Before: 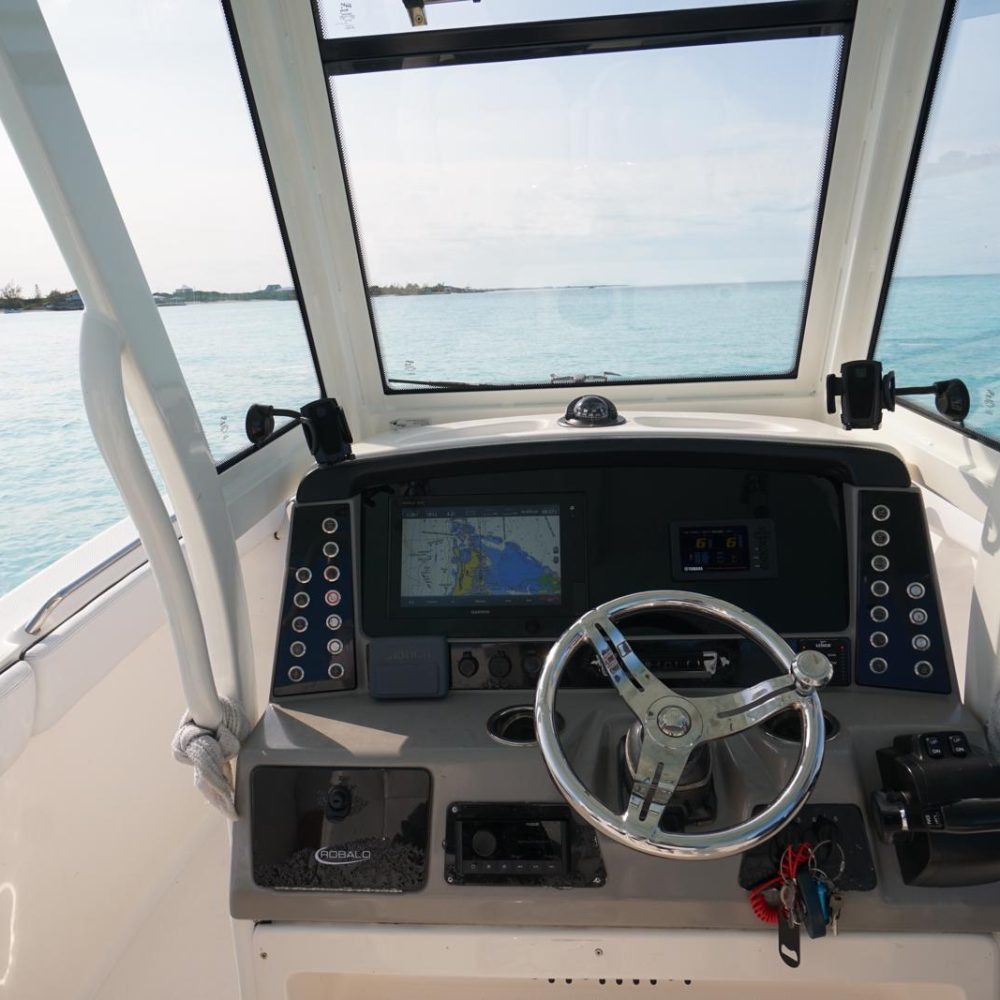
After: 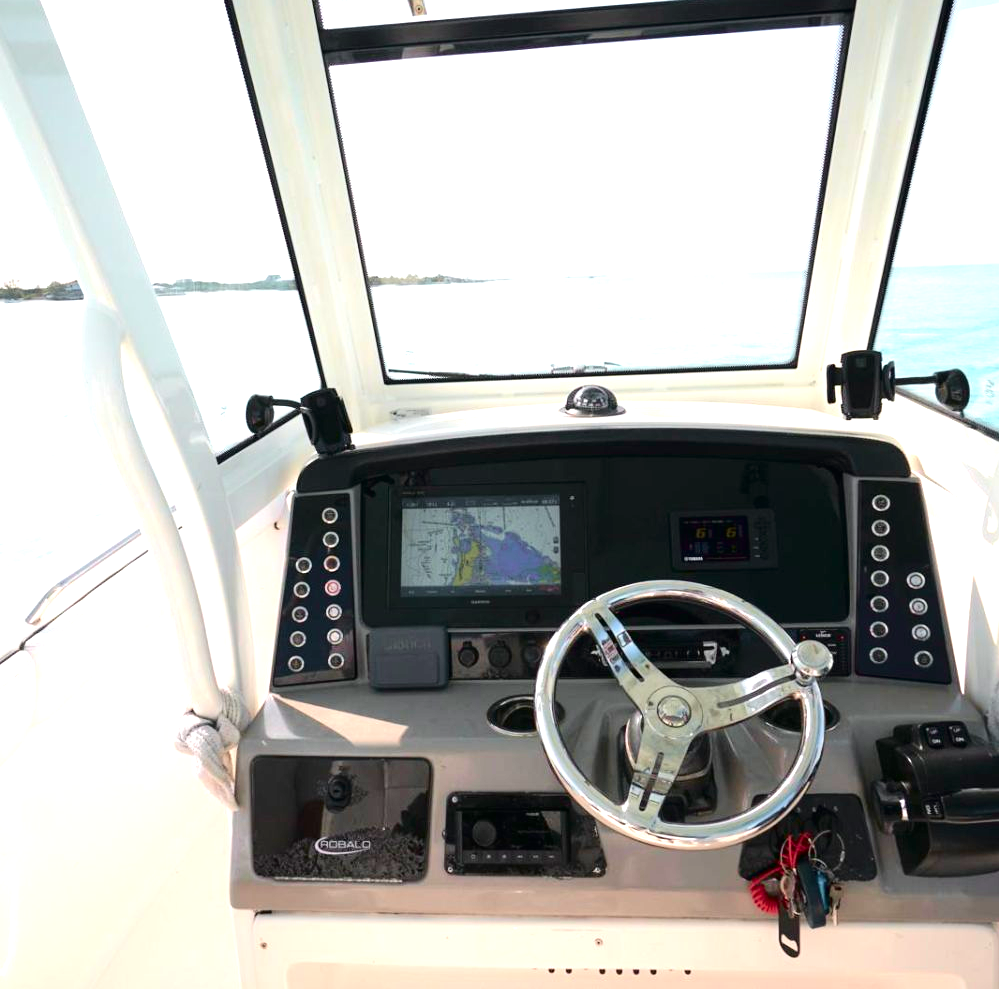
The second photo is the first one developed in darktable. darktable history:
crop: top 1.049%, right 0.001%
tone curve: curves: ch0 [(0.003, 0) (0.066, 0.023) (0.149, 0.094) (0.264, 0.238) (0.395, 0.421) (0.517, 0.56) (0.688, 0.743) (0.813, 0.846) (1, 1)]; ch1 [(0, 0) (0.164, 0.115) (0.337, 0.332) (0.39, 0.398) (0.464, 0.461) (0.501, 0.5) (0.521, 0.535) (0.571, 0.588) (0.652, 0.681) (0.733, 0.749) (0.811, 0.796) (1, 1)]; ch2 [(0, 0) (0.337, 0.382) (0.464, 0.476) (0.501, 0.502) (0.527, 0.54) (0.556, 0.567) (0.6, 0.59) (0.687, 0.675) (1, 1)], color space Lab, independent channels, preserve colors none
tone equalizer: on, module defaults
exposure: black level correction 0, exposure 1.3 EV, compensate exposure bias true, compensate highlight preservation false
